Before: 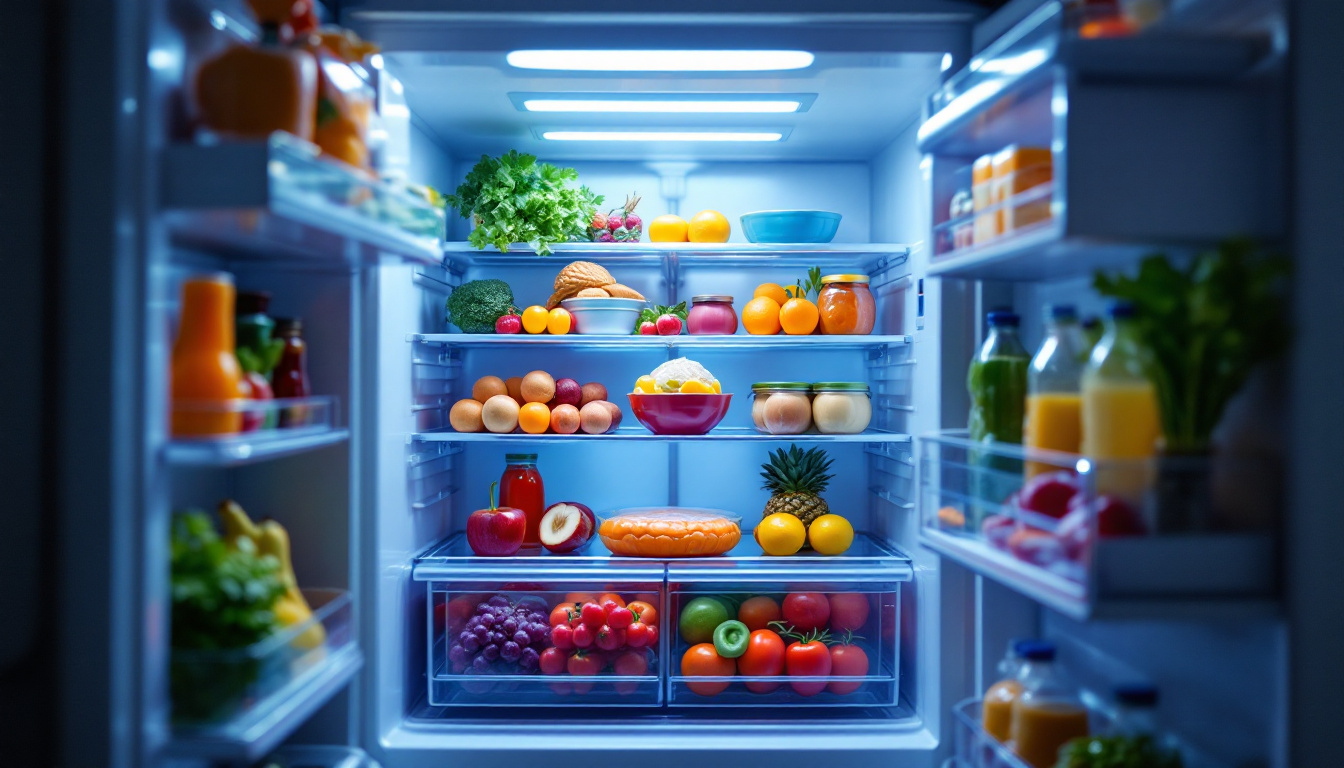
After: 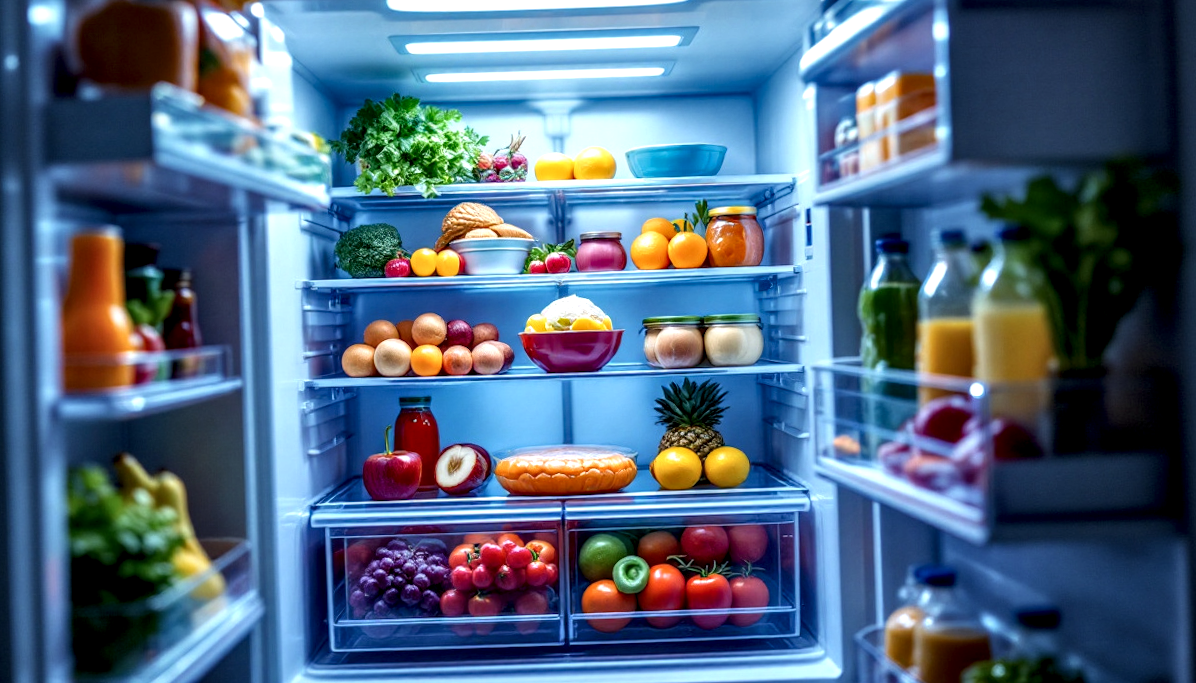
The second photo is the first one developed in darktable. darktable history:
crop and rotate: angle 1.96°, left 5.673%, top 5.673%
local contrast: highlights 0%, shadows 0%, detail 182%
